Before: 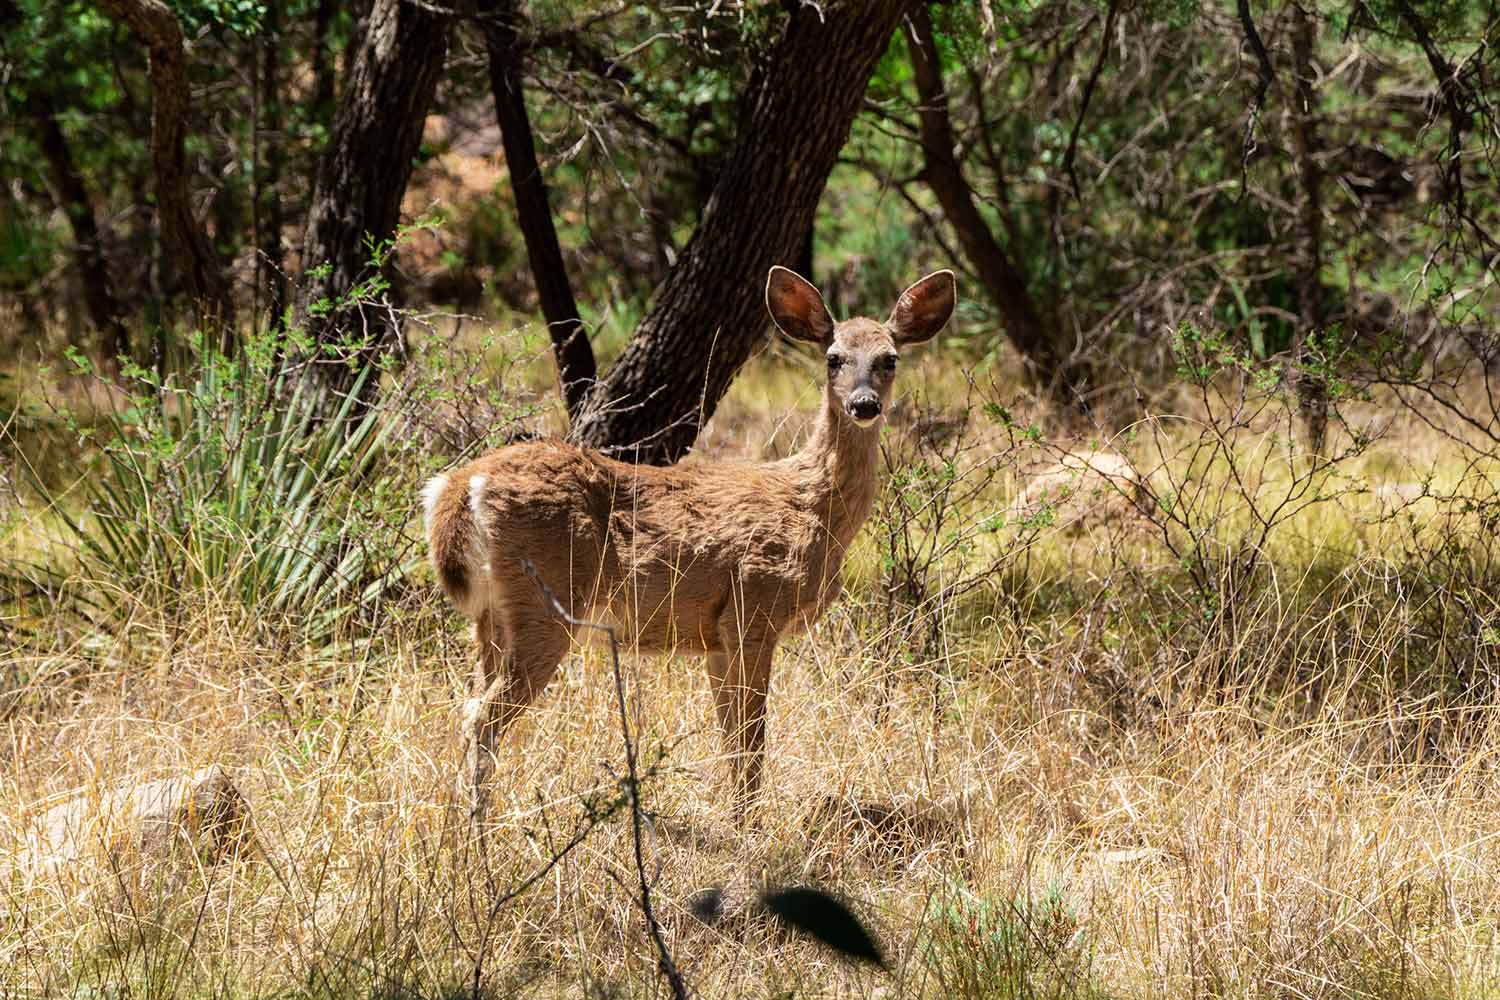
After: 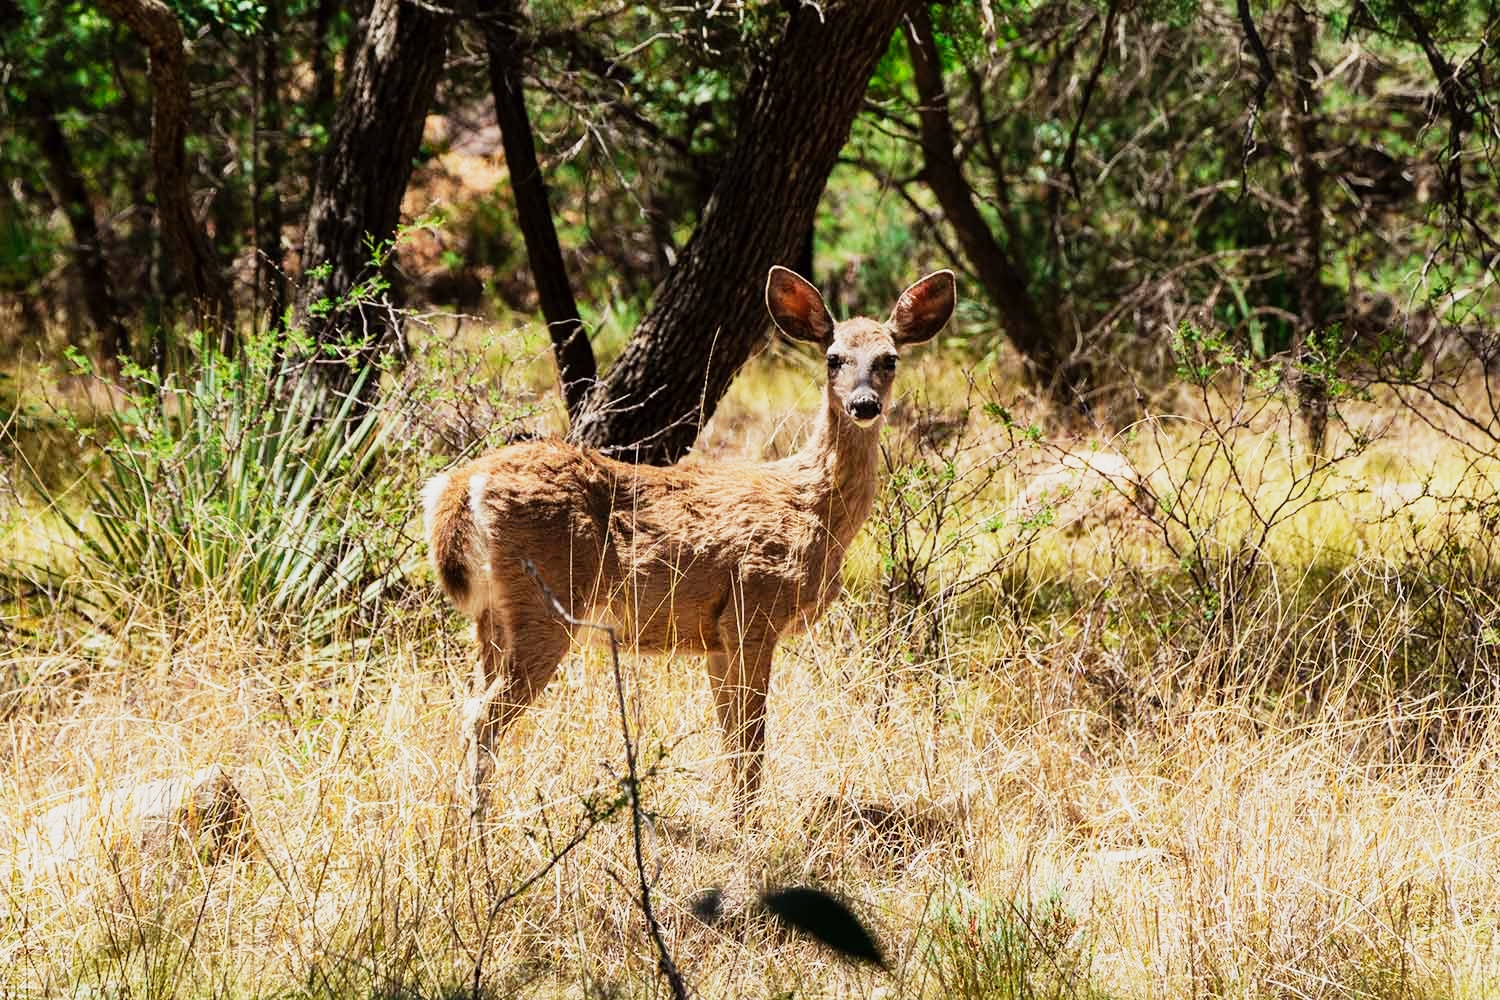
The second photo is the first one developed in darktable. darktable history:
tone curve: curves: ch0 [(0, 0) (0.003, 0.002) (0.011, 0.009) (0.025, 0.019) (0.044, 0.031) (0.069, 0.044) (0.1, 0.061) (0.136, 0.087) (0.177, 0.127) (0.224, 0.172) (0.277, 0.226) (0.335, 0.295) (0.399, 0.367) (0.468, 0.445) (0.543, 0.536) (0.623, 0.626) (0.709, 0.717) (0.801, 0.806) (0.898, 0.889) (1, 1)], preserve colors none
base curve: curves: ch0 [(0, 0) (0.088, 0.125) (0.176, 0.251) (0.354, 0.501) (0.613, 0.749) (1, 0.877)], preserve colors none
